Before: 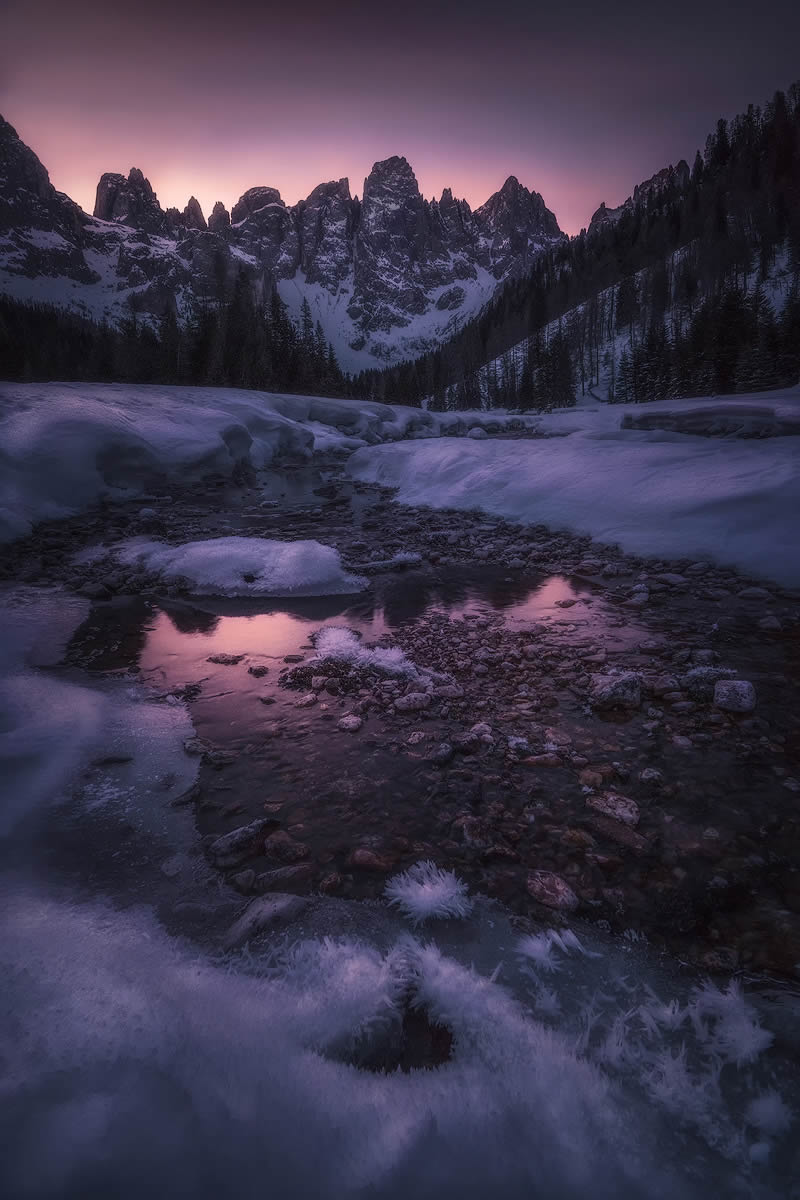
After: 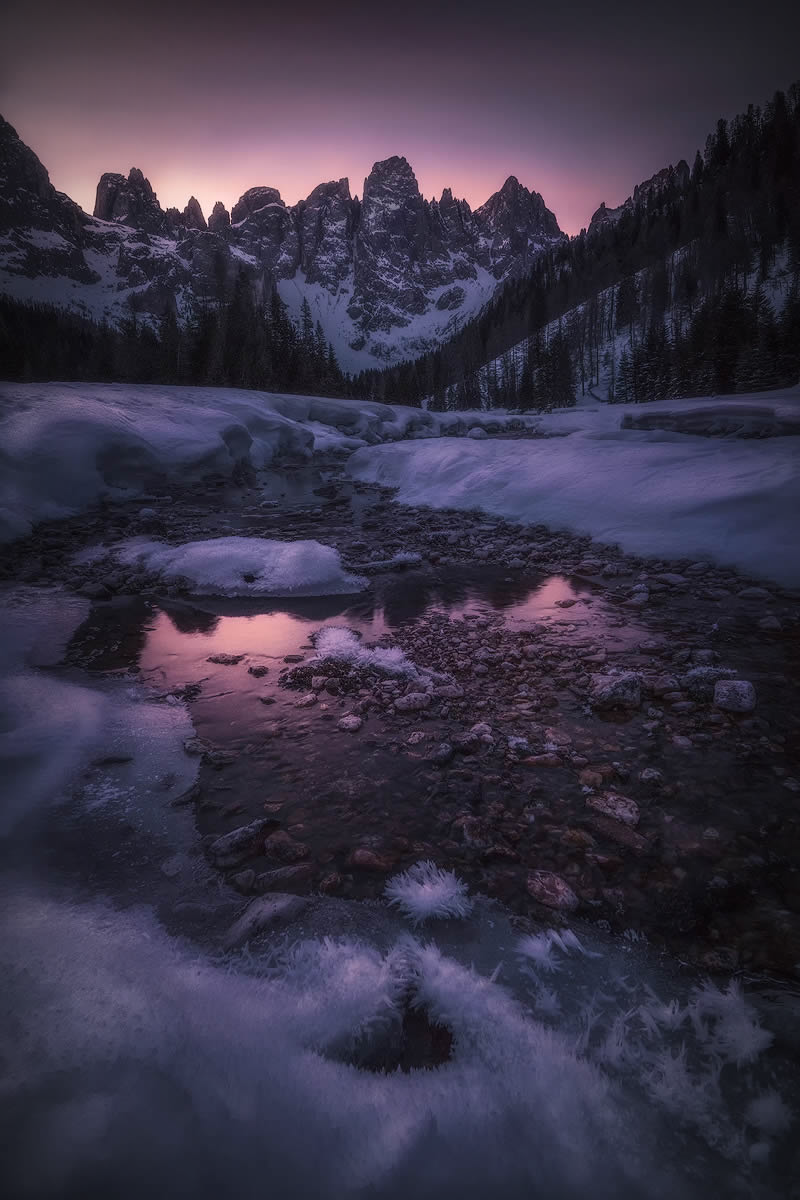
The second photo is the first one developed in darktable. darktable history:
vignetting: fall-off start 81.17%, fall-off radius 61.42%, automatic ratio true, width/height ratio 1.415, unbound false
